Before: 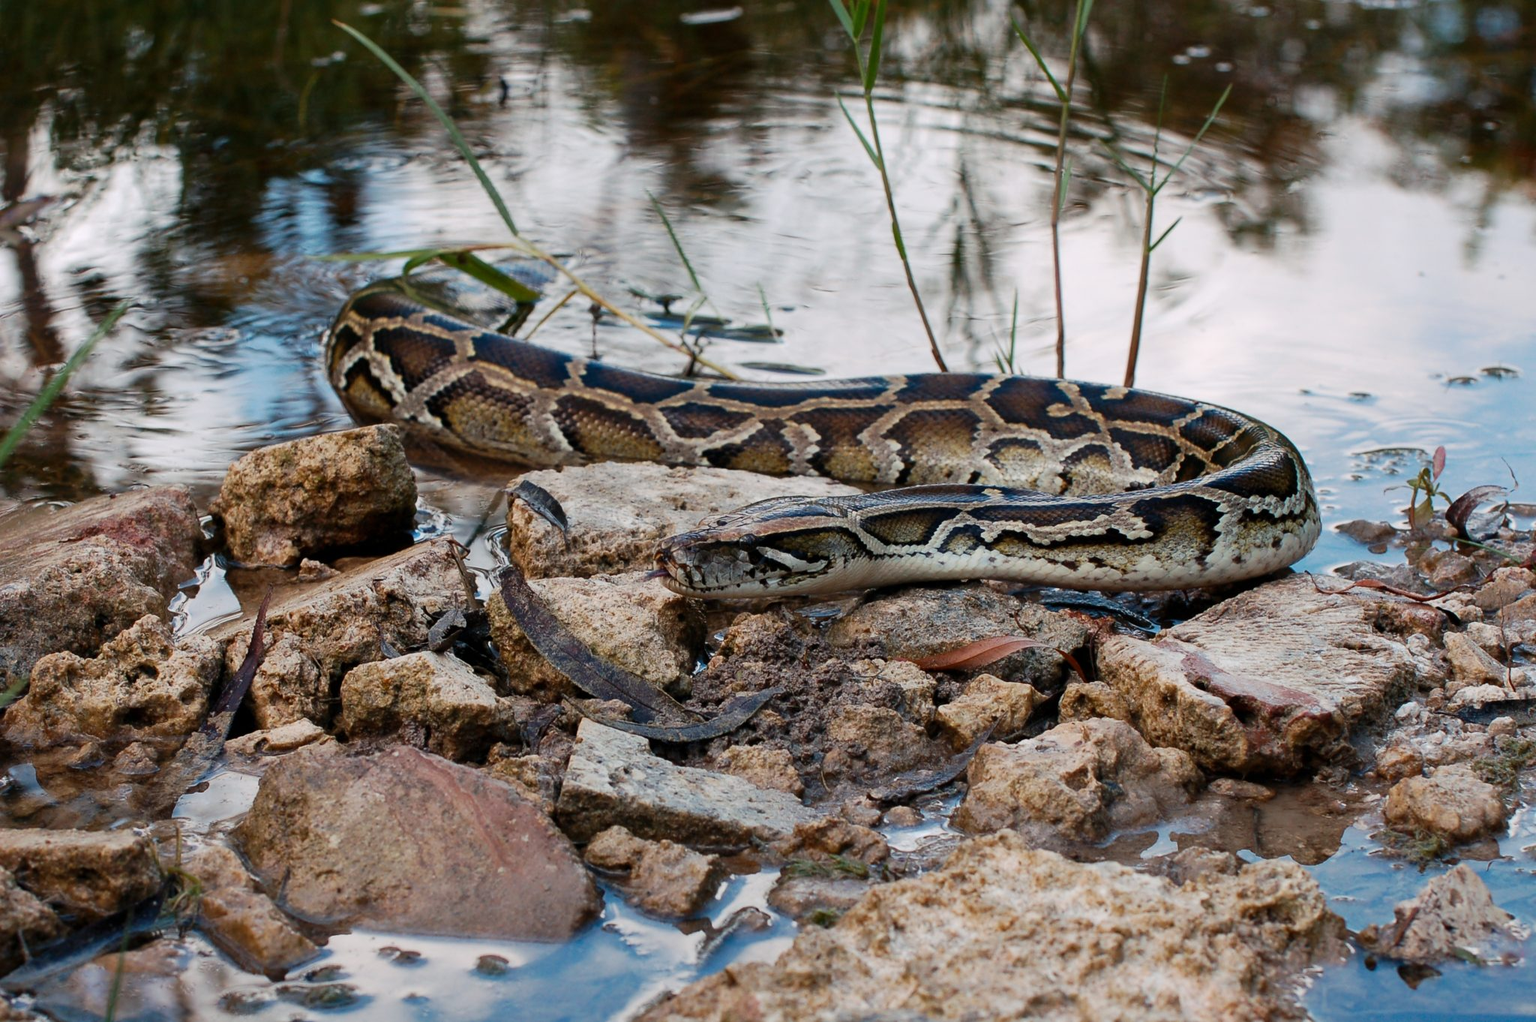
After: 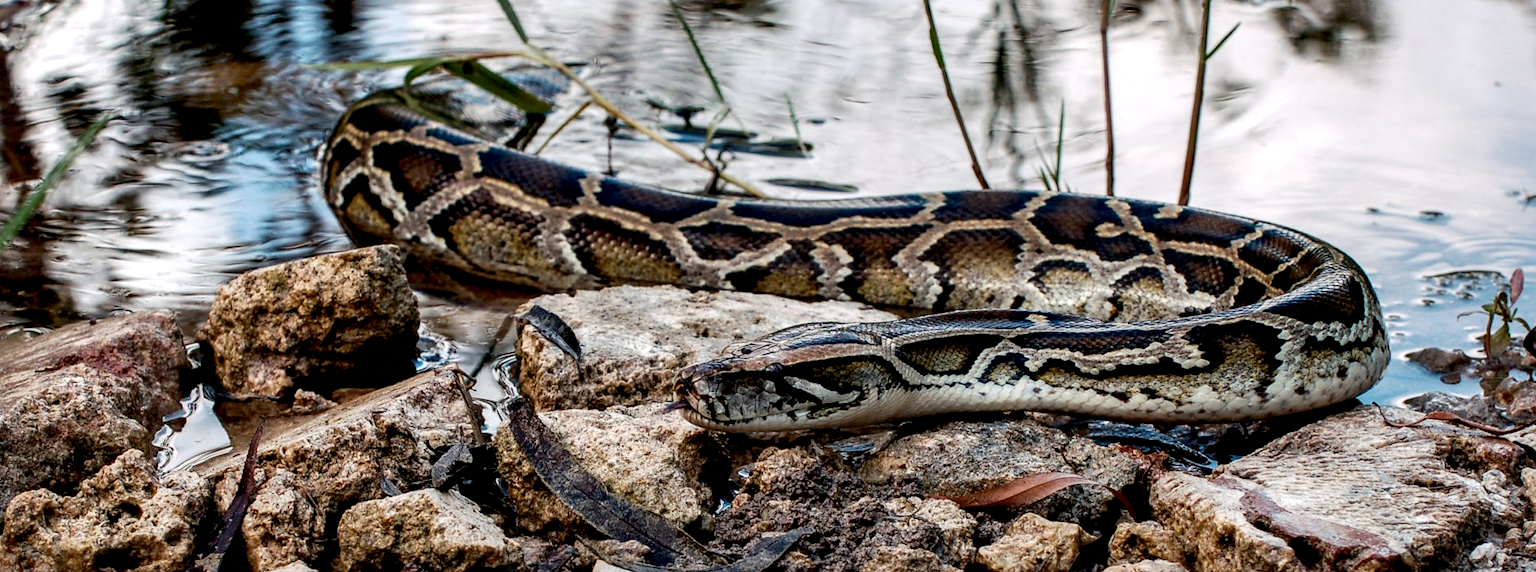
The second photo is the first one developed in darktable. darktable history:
crop: left 1.744%, top 19.225%, right 5.069%, bottom 28.357%
exposure: black level correction 0.007, compensate highlight preservation false
local contrast: highlights 65%, shadows 54%, detail 169%, midtone range 0.514
